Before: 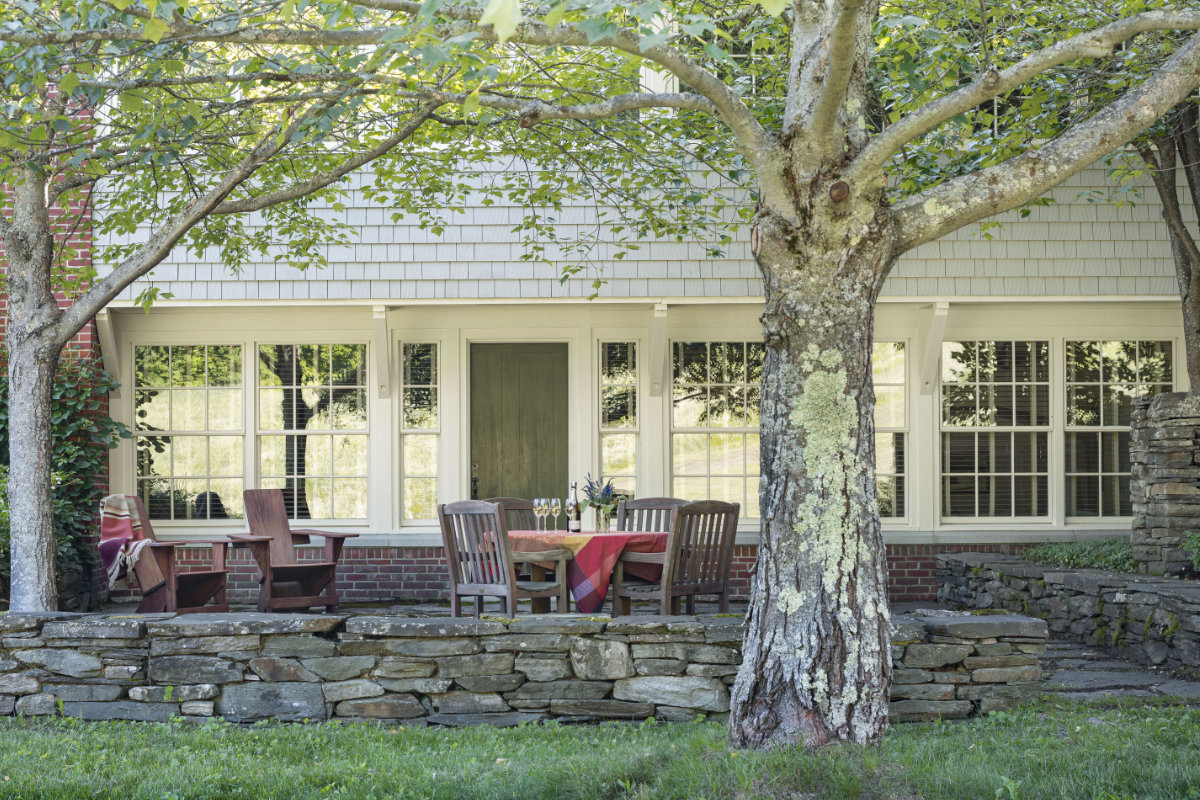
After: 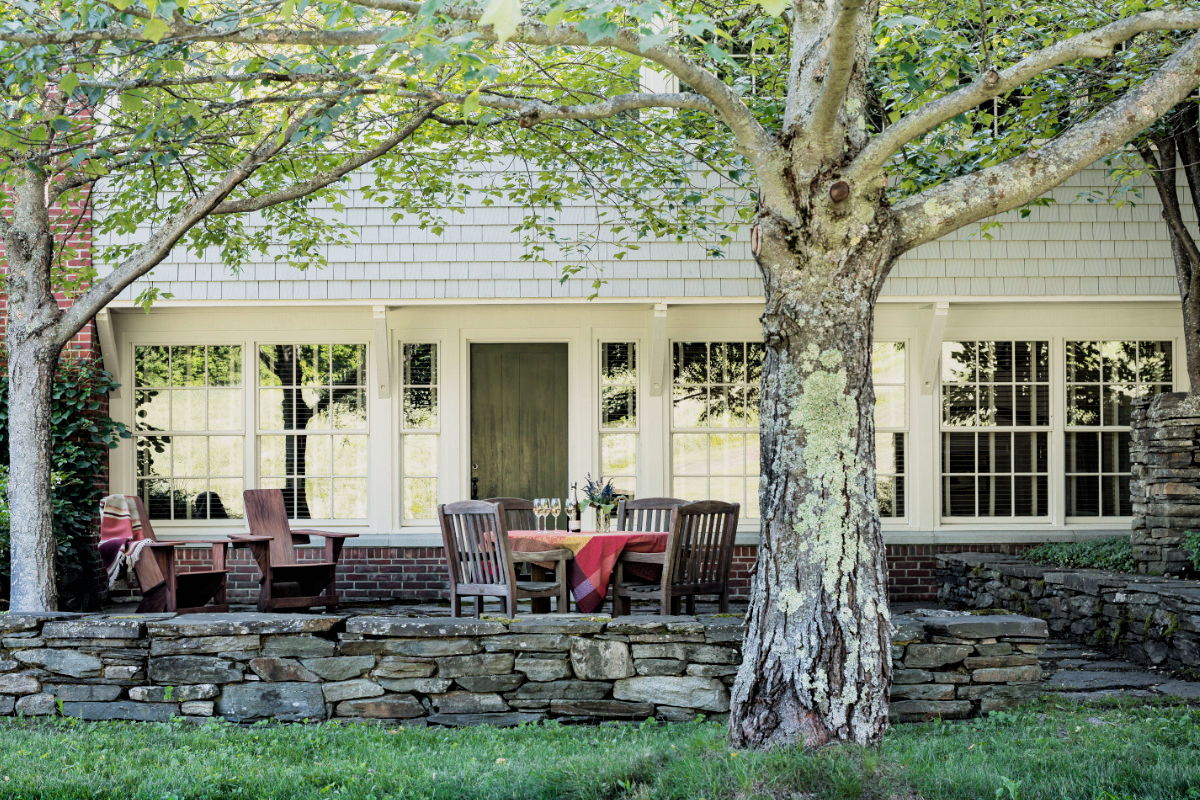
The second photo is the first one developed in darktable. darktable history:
filmic rgb: black relative exposure -5.04 EV, white relative exposure 3.52 EV, hardness 3.18, contrast 1.403, highlights saturation mix -49.7%
